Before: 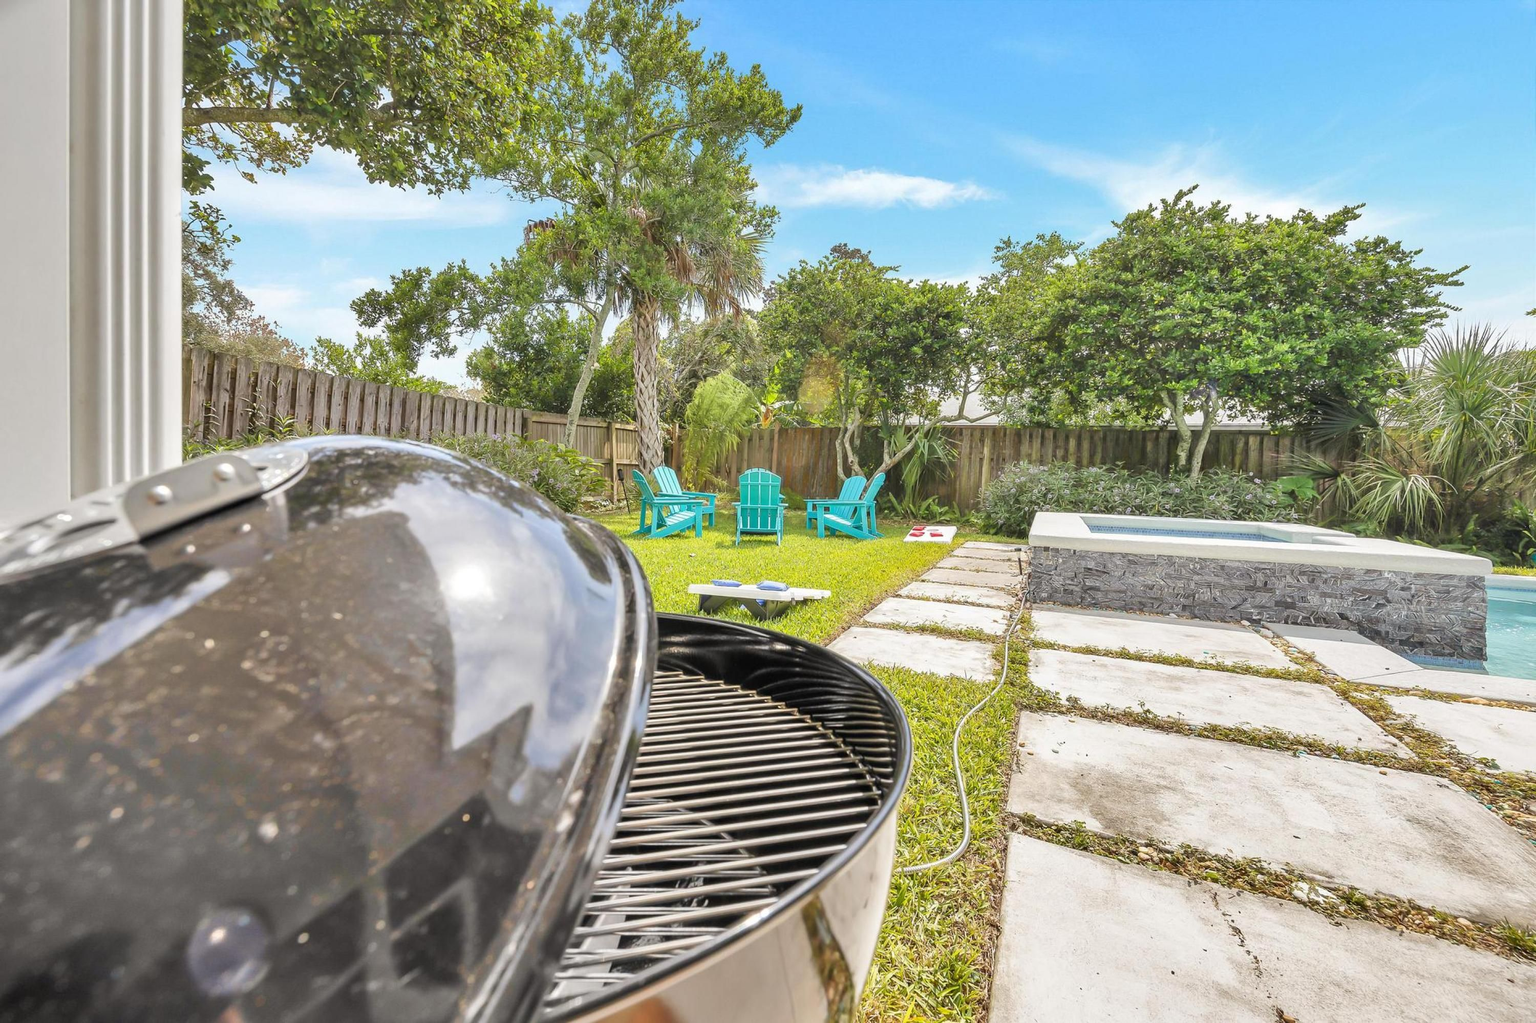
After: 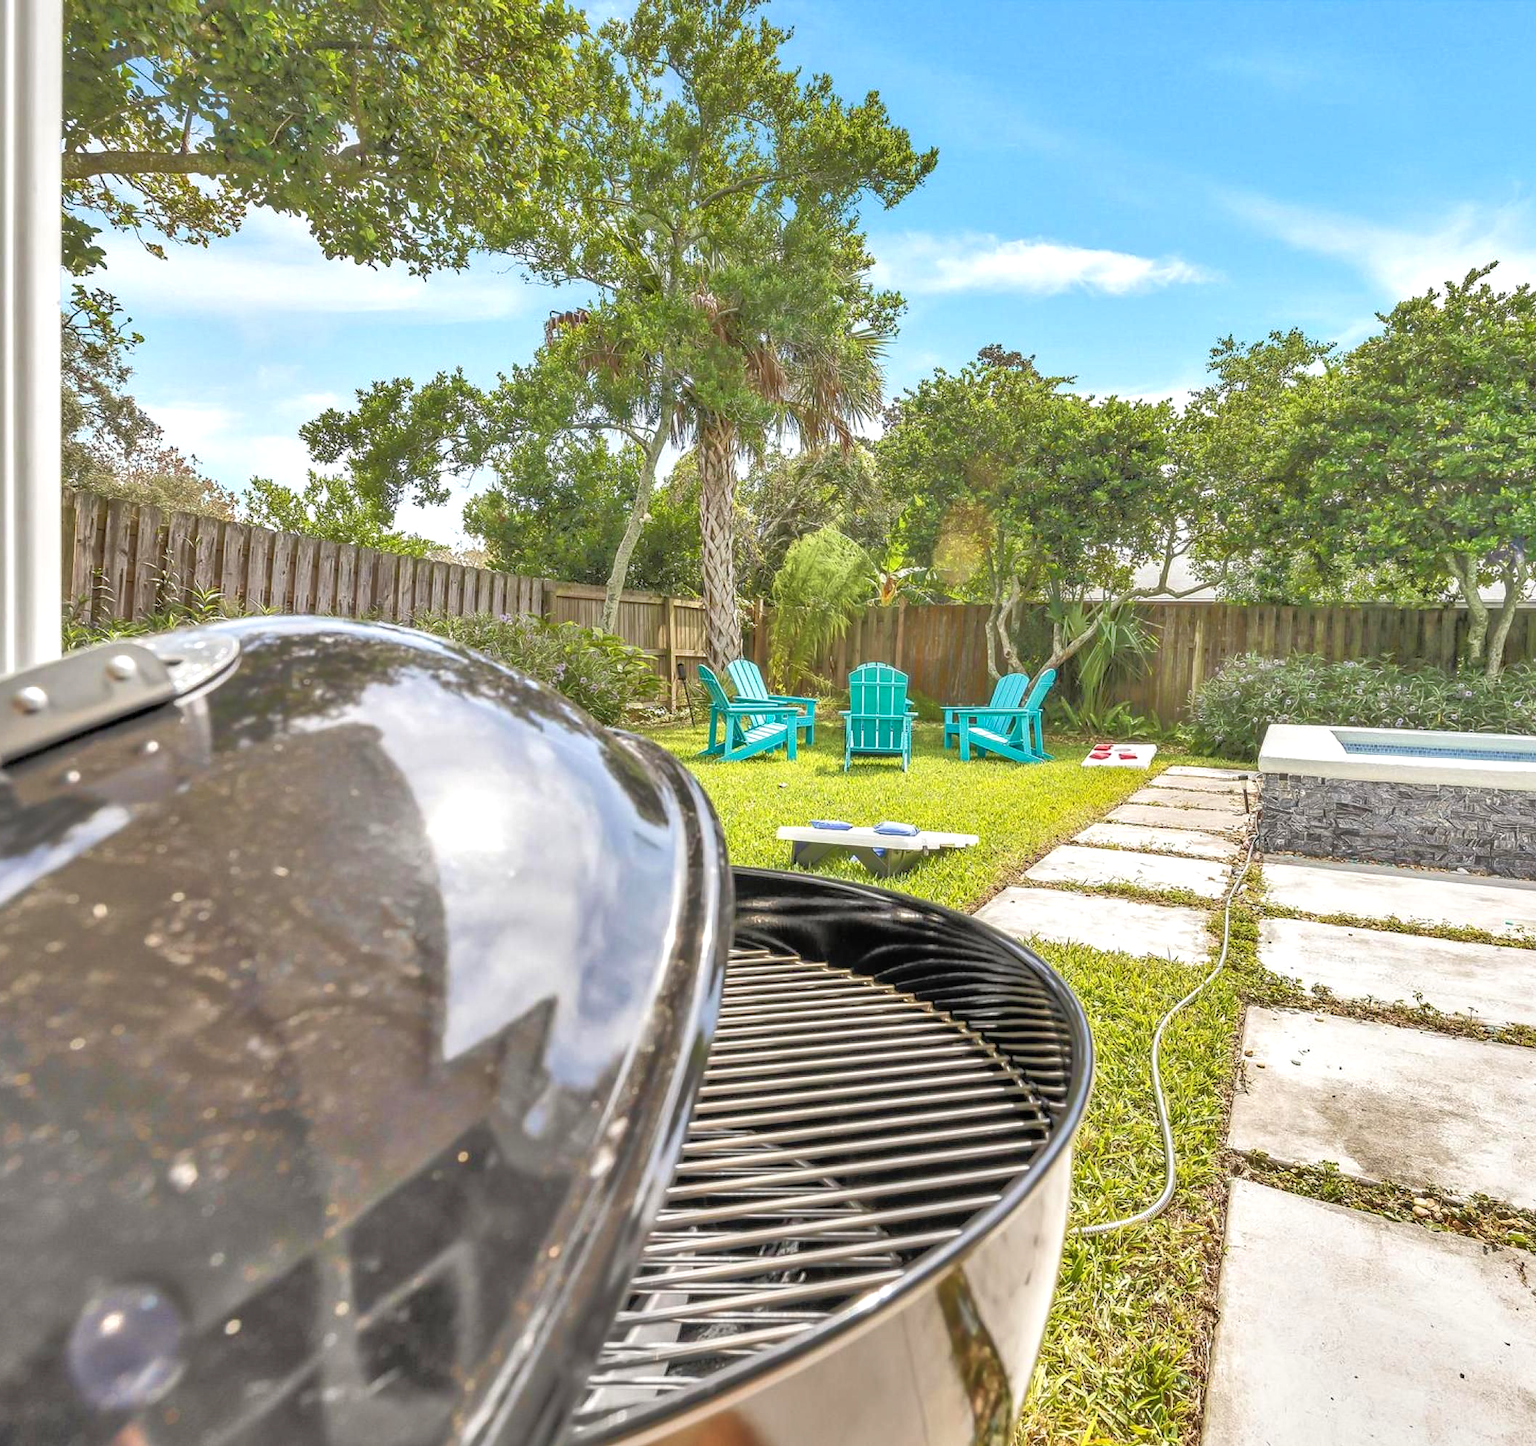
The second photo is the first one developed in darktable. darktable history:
exposure: compensate exposure bias true, compensate highlight preservation false
crop and rotate: left 9.067%, right 20.186%
velvia: strength 15.18%
local contrast: on, module defaults
tone equalizer: -8 EV -0.5 EV, -7 EV -0.331 EV, -6 EV -0.06 EV, -5 EV 0.424 EV, -4 EV 0.985 EV, -3 EV 0.801 EV, -2 EV -0.006 EV, -1 EV 0.132 EV, +0 EV -0.029 EV, mask exposure compensation -0.497 EV
sharpen: radius 5.363, amount 0.311, threshold 26.843
